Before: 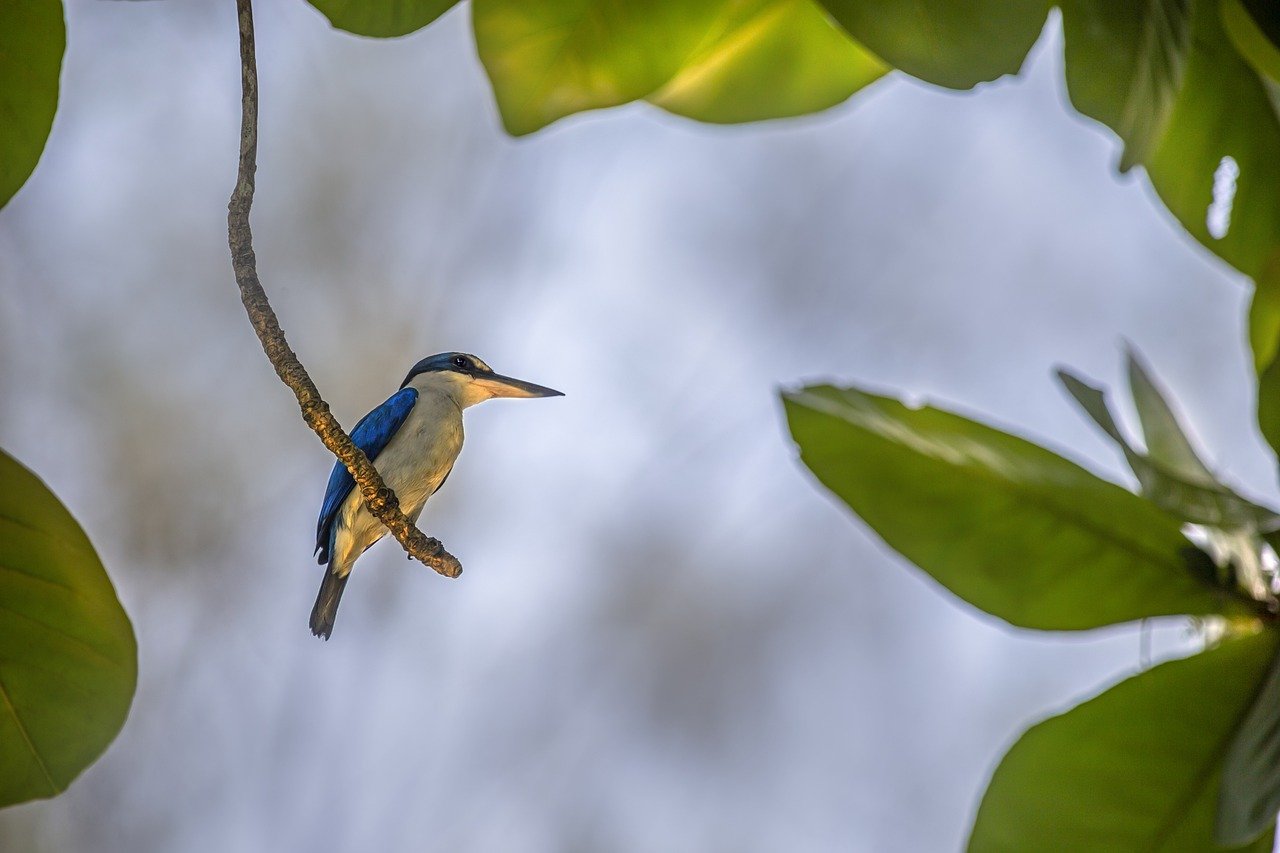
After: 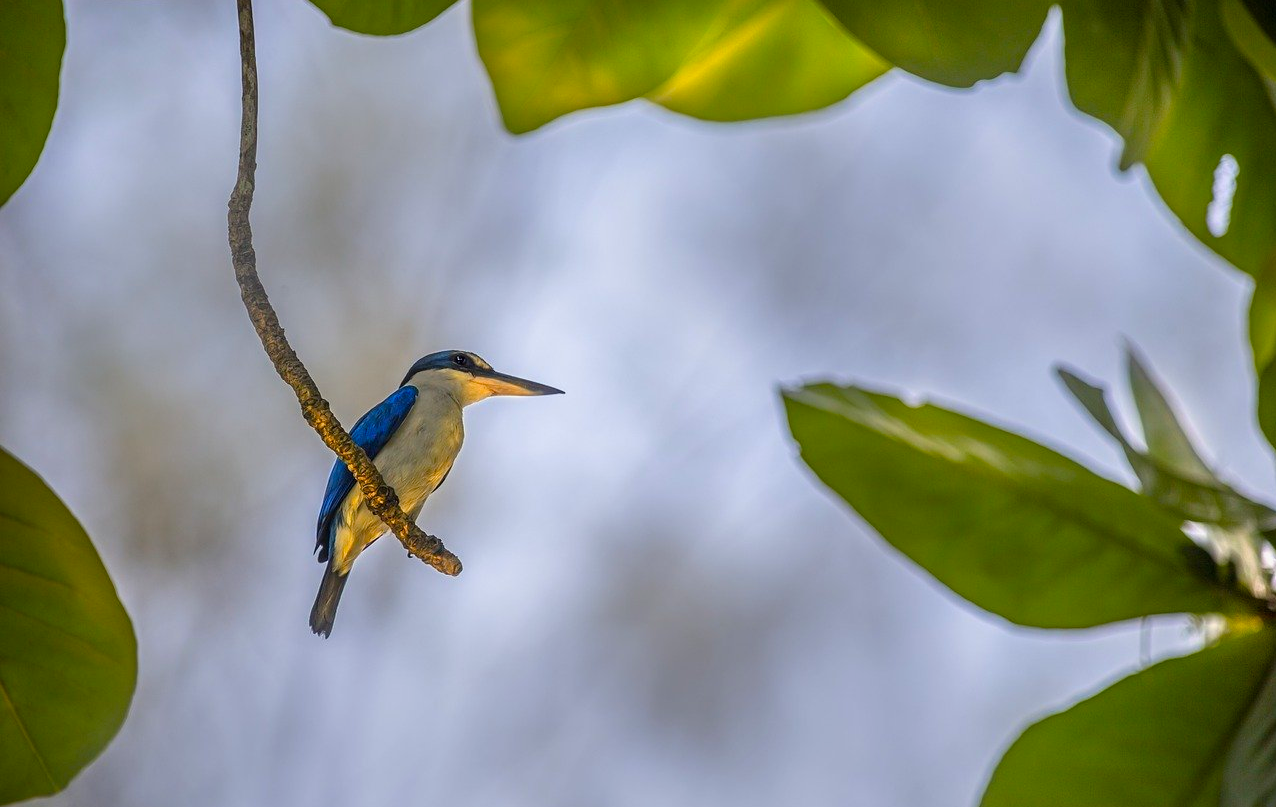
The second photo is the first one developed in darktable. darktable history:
color balance rgb: power › hue 62.97°, perceptual saturation grading › global saturation 25.623%, perceptual brilliance grading › global brilliance 1.585%, perceptual brilliance grading › highlights -3.838%
crop: top 0.306%, right 0.263%, bottom 5.039%
